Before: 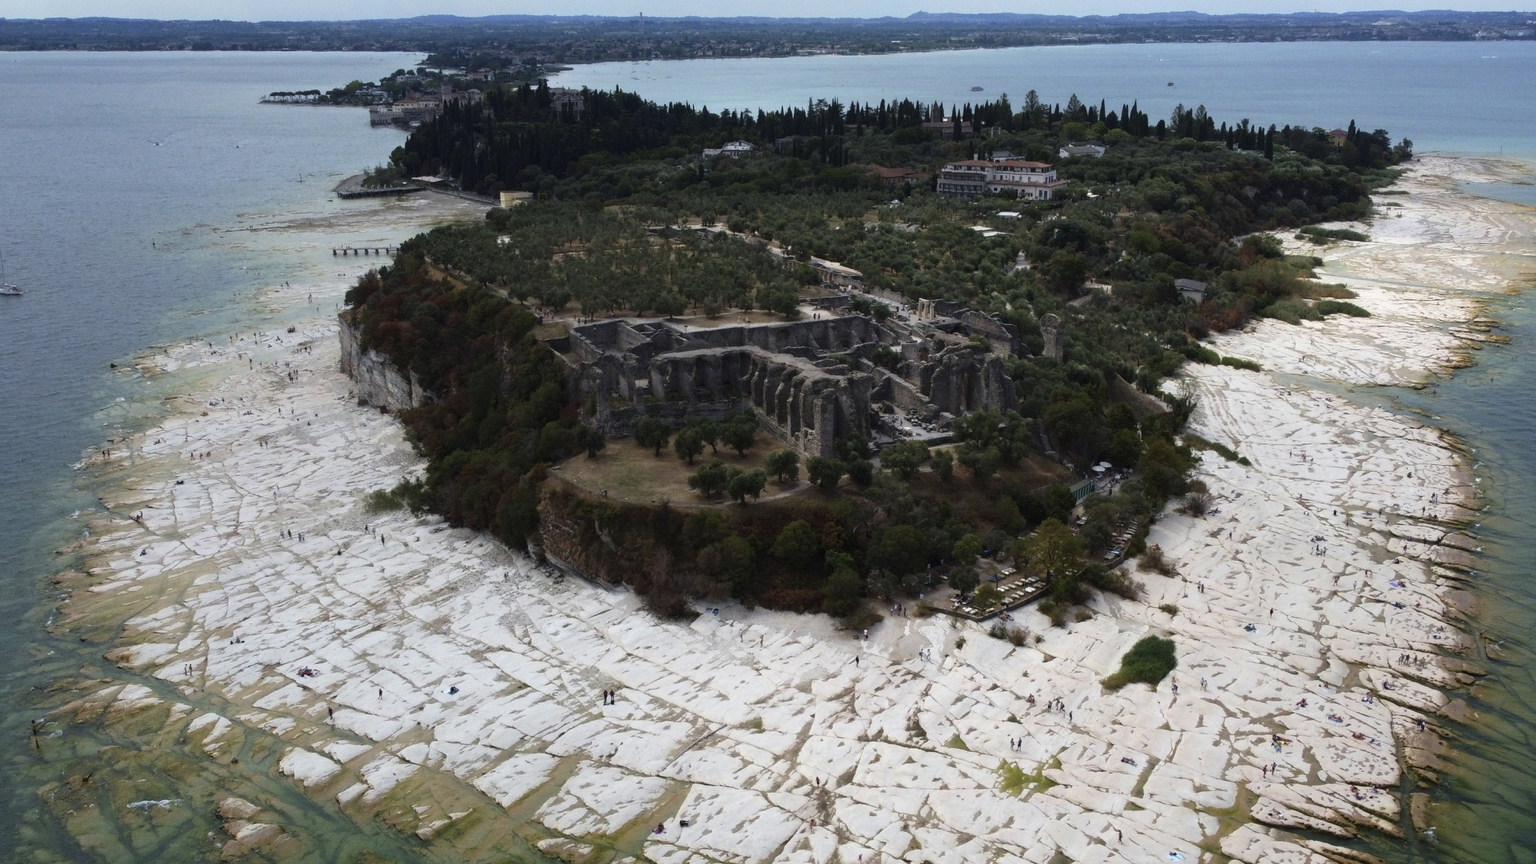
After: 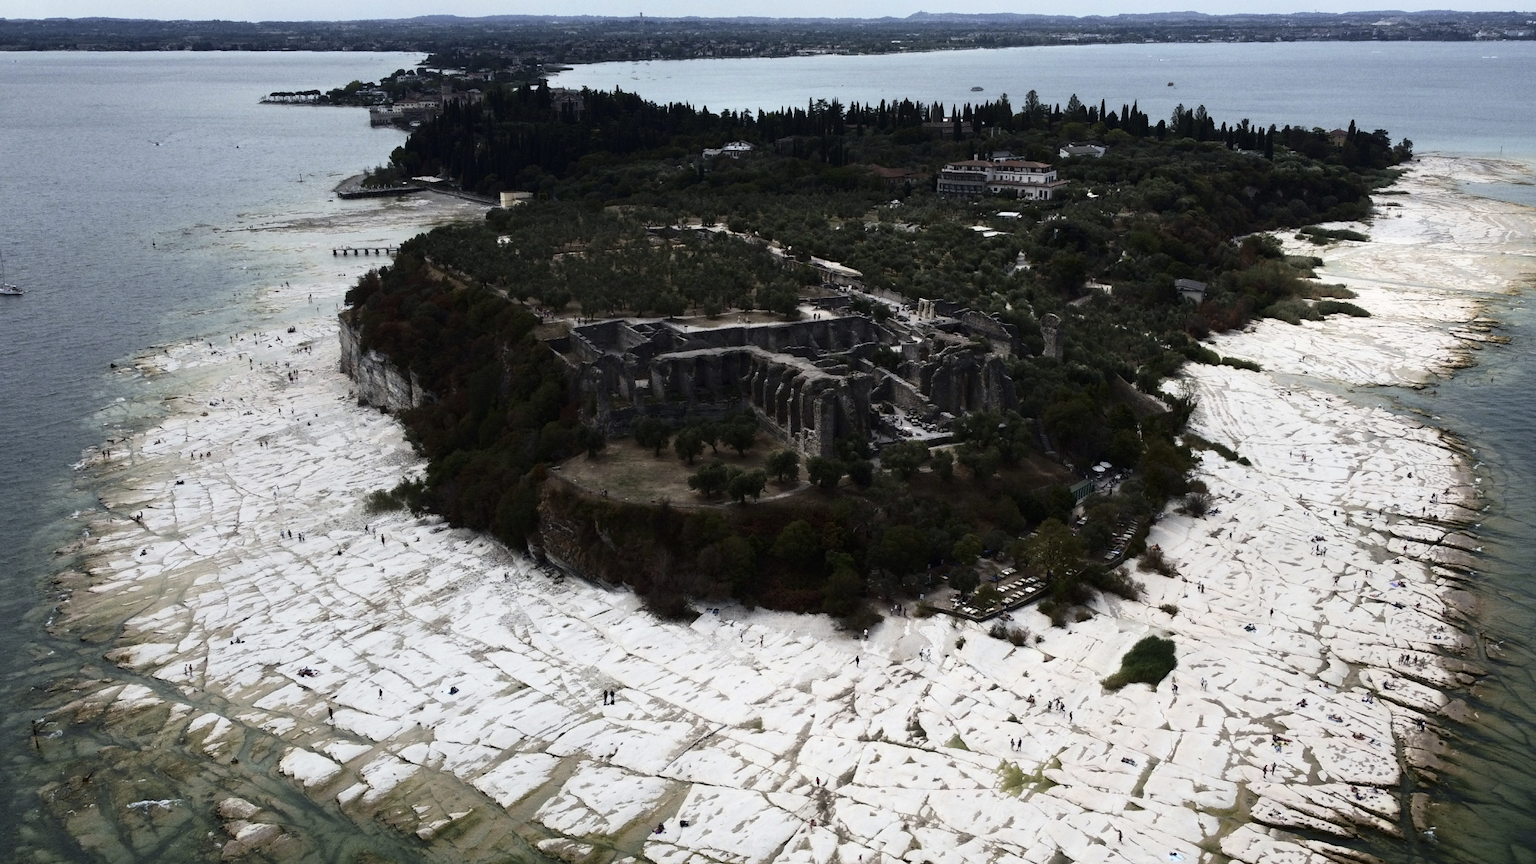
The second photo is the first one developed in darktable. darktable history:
exposure: compensate highlight preservation false
contrast brightness saturation: contrast 0.25, saturation -0.31
